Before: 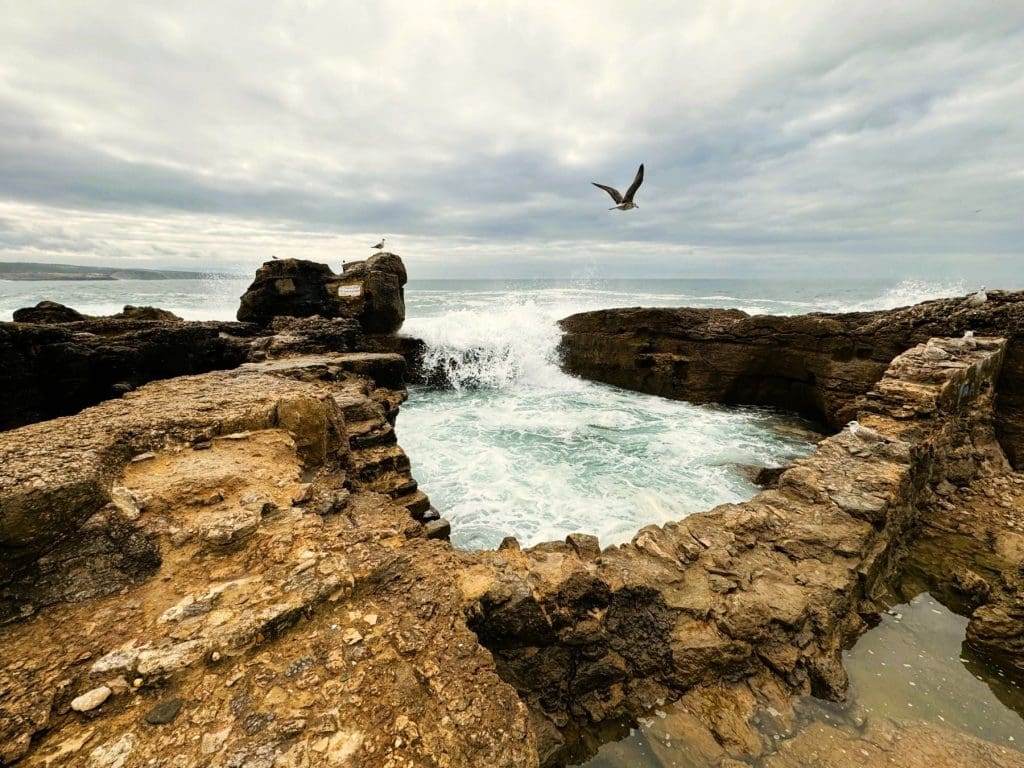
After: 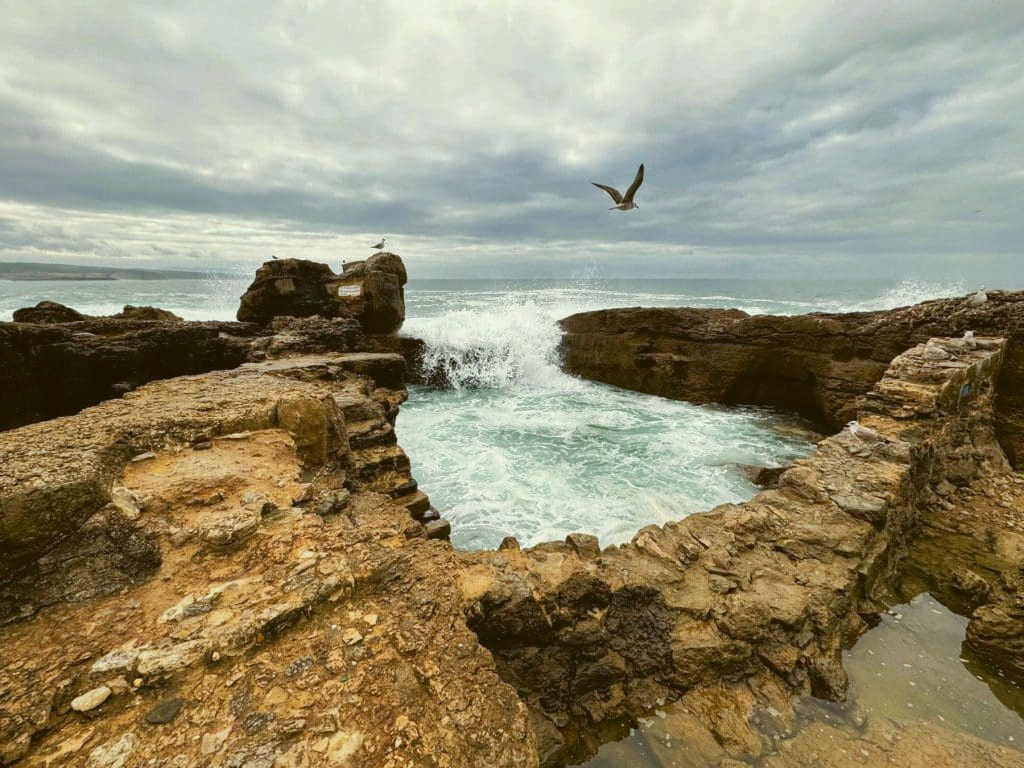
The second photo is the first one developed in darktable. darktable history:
color balance: lift [1.004, 1.002, 1.002, 0.998], gamma [1, 1.007, 1.002, 0.993], gain [1, 0.977, 1.013, 1.023], contrast -3.64%
shadows and highlights: on, module defaults
contrast brightness saturation: contrast 0.07
